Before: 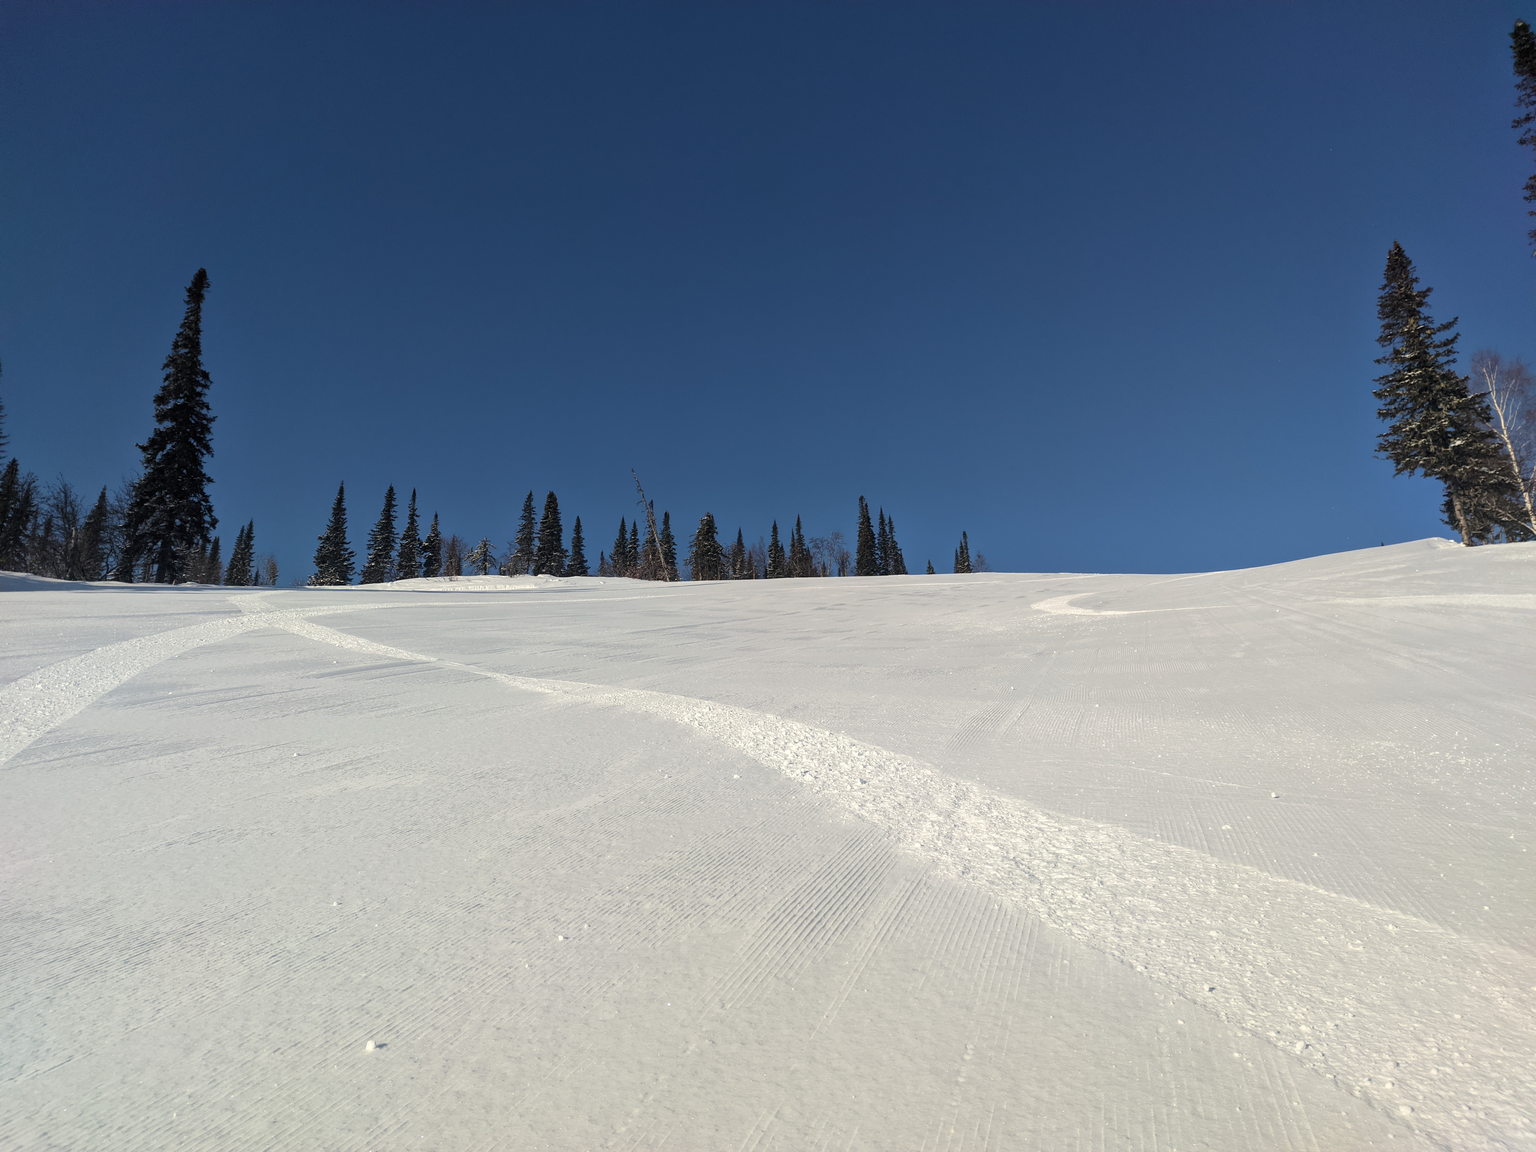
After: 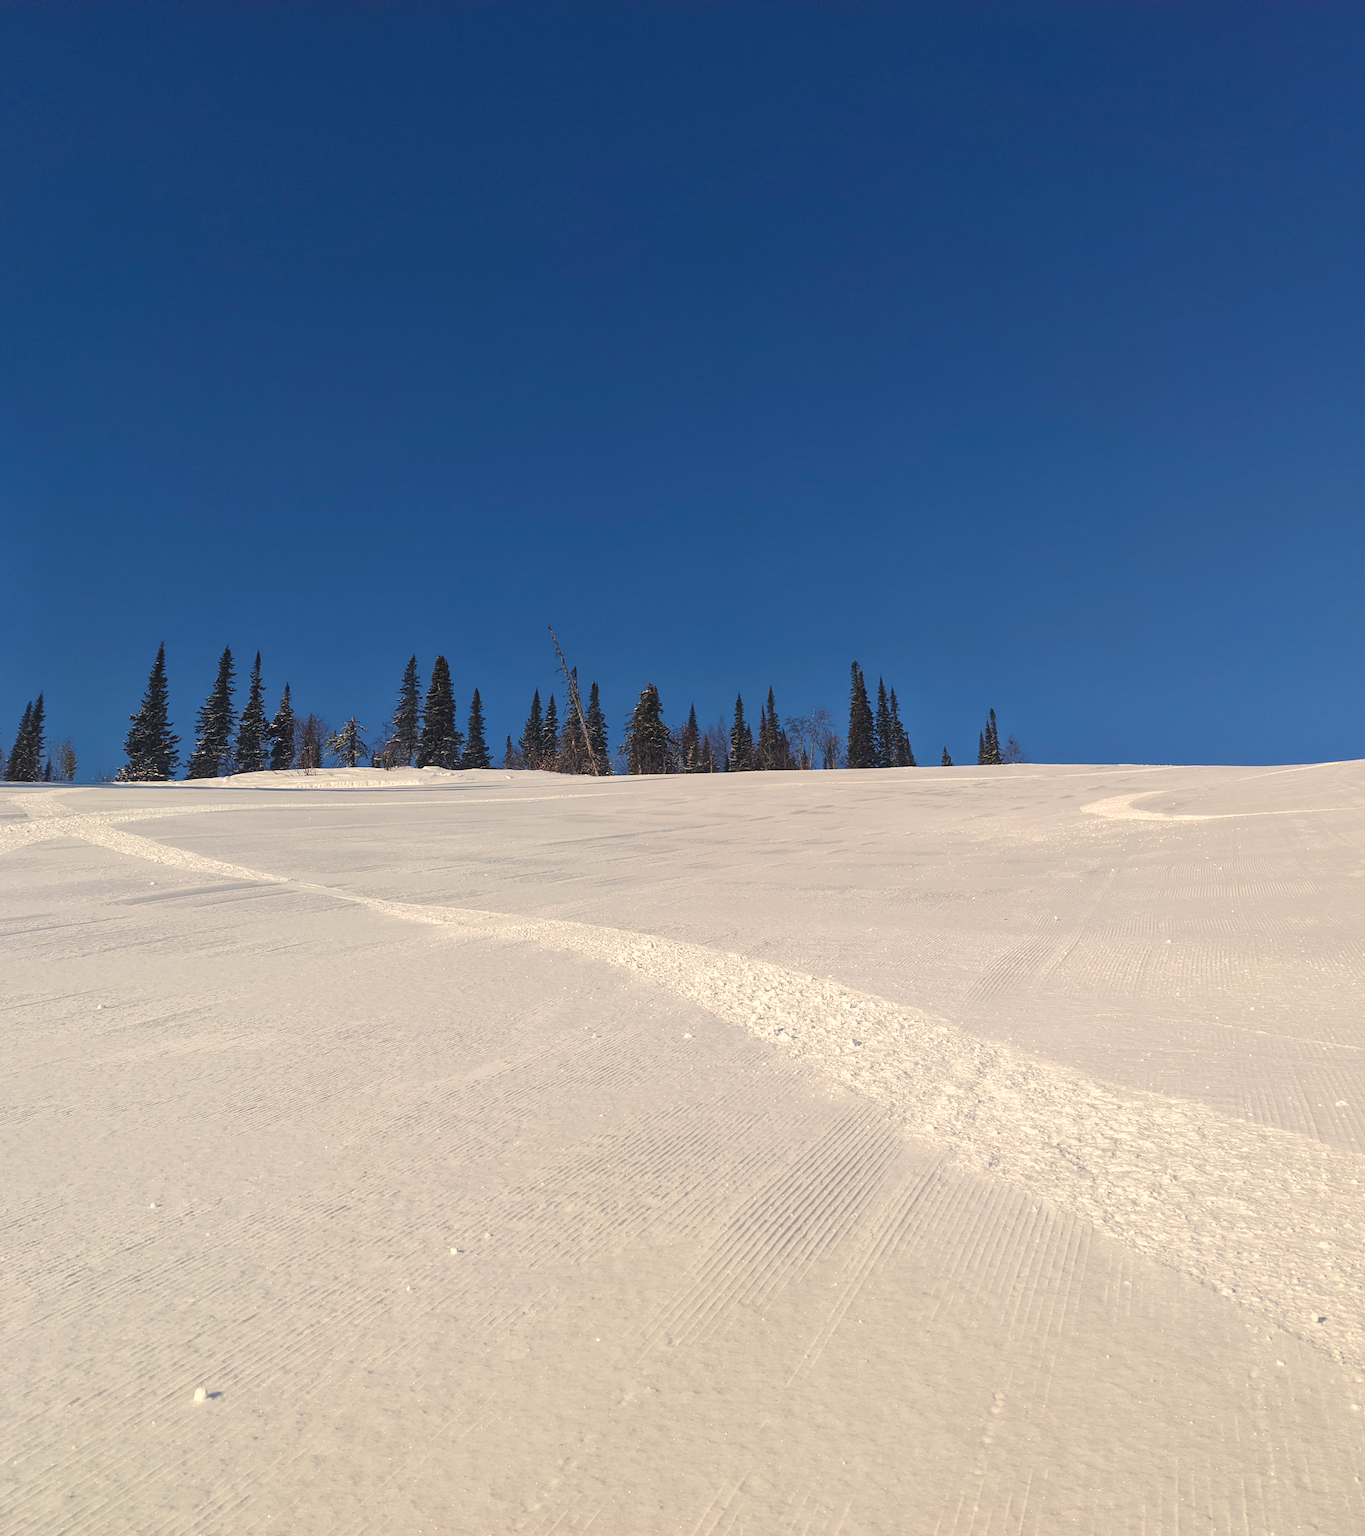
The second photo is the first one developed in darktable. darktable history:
levels: levels [0, 0.492, 0.984]
crop and rotate: left 14.385%, right 18.948%
color balance rgb: shadows lift › chroma 2%, shadows lift › hue 247.2°, power › chroma 0.3%, power › hue 25.2°, highlights gain › chroma 3%, highlights gain › hue 60°, global offset › luminance 0.75%, perceptual saturation grading › global saturation 20%, perceptual saturation grading › highlights -20%, perceptual saturation grading › shadows 30%, global vibrance 20%
